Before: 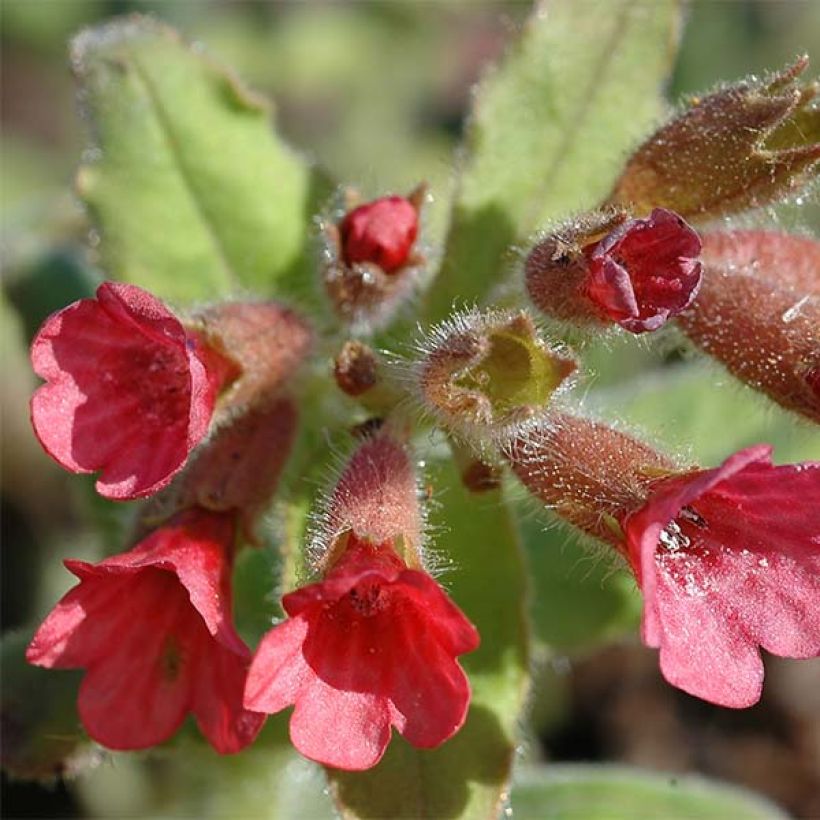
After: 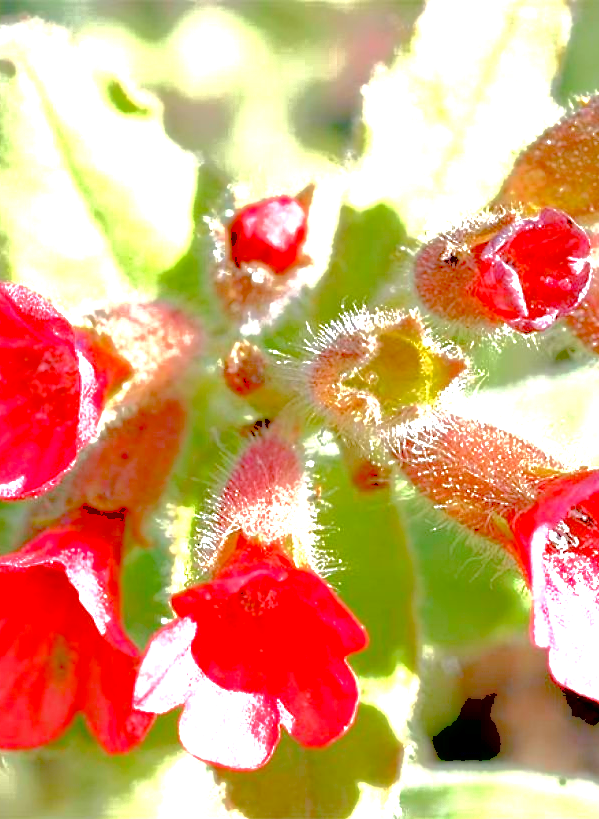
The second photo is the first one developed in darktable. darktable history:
crop: left 13.542%, top 0%, right 13.382%
tone curve: curves: ch0 [(0, 0) (0.003, 0.322) (0.011, 0.327) (0.025, 0.345) (0.044, 0.365) (0.069, 0.378) (0.1, 0.391) (0.136, 0.403) (0.177, 0.412) (0.224, 0.429) (0.277, 0.448) (0.335, 0.474) (0.399, 0.503) (0.468, 0.537) (0.543, 0.57) (0.623, 0.61) (0.709, 0.653) (0.801, 0.699) (0.898, 0.75) (1, 1)], color space Lab, independent channels, preserve colors none
exposure: black level correction 0.015, exposure 1.772 EV, compensate highlight preservation false
